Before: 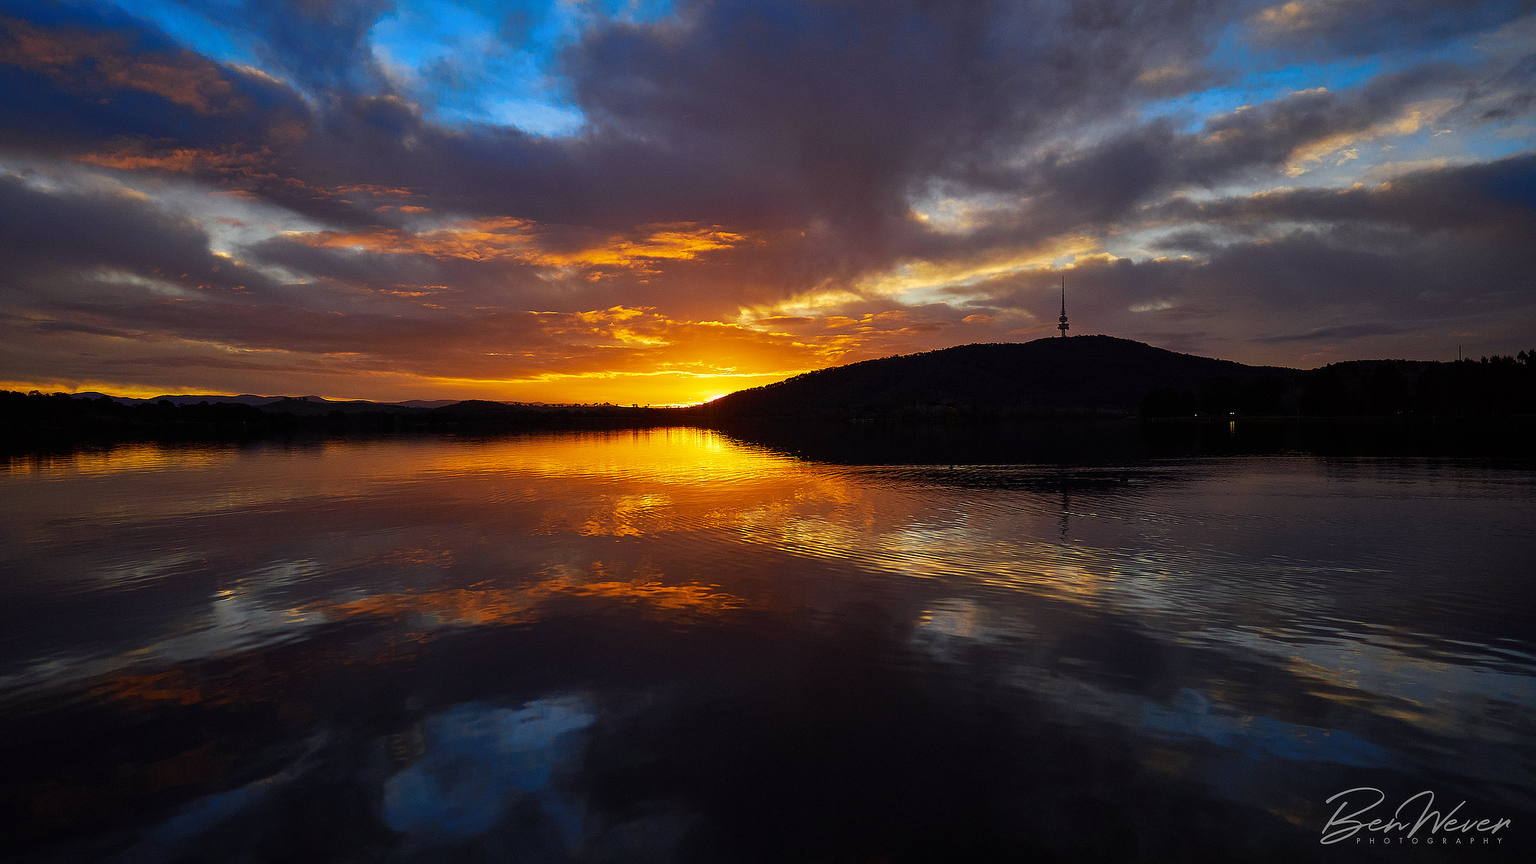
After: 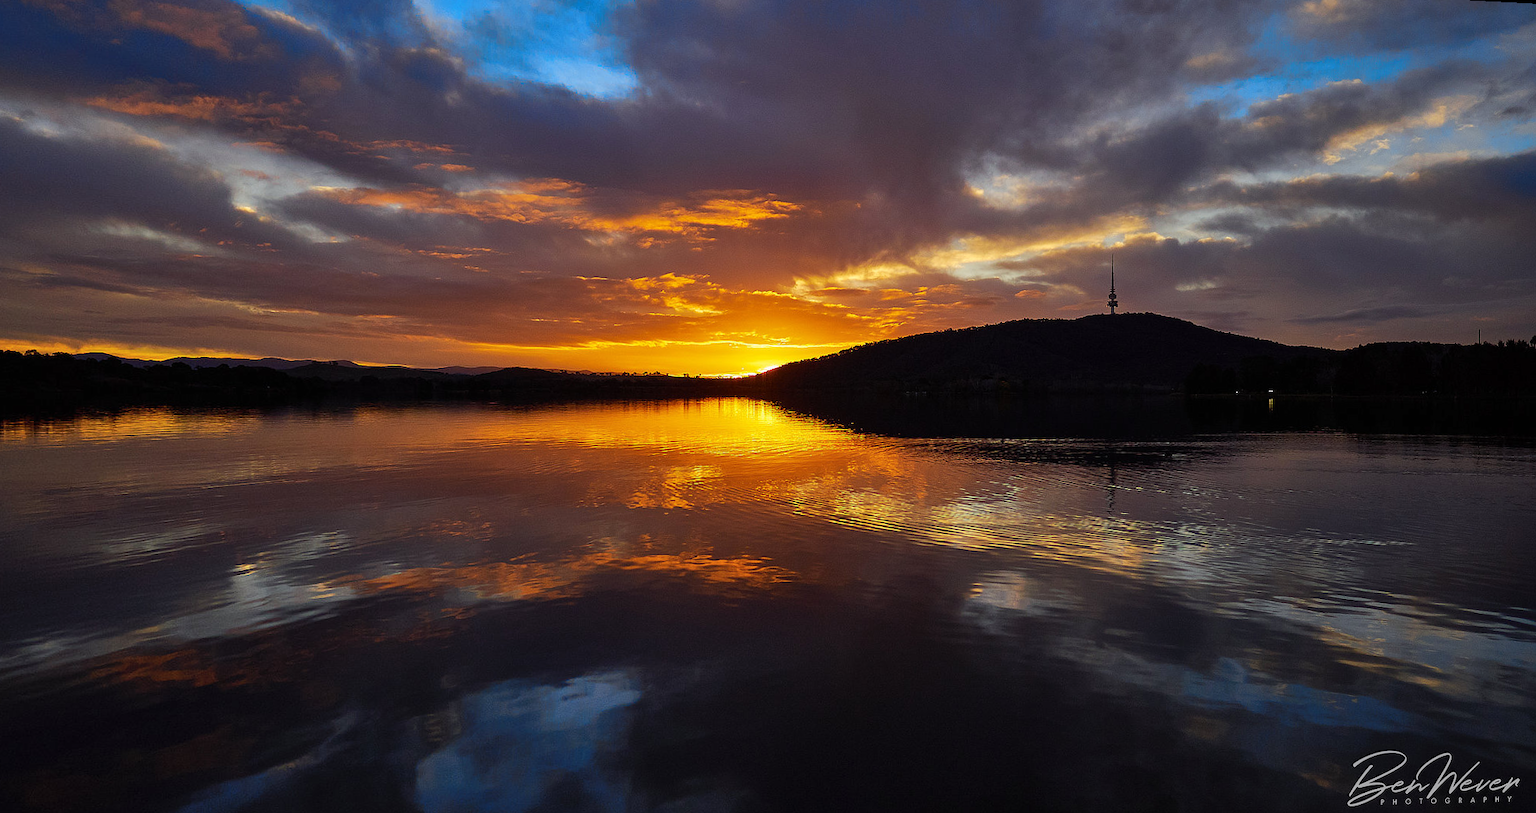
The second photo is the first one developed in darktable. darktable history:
rotate and perspective: rotation 0.679°, lens shift (horizontal) 0.136, crop left 0.009, crop right 0.991, crop top 0.078, crop bottom 0.95
shadows and highlights: shadows 32.83, highlights -47.7, soften with gaussian
